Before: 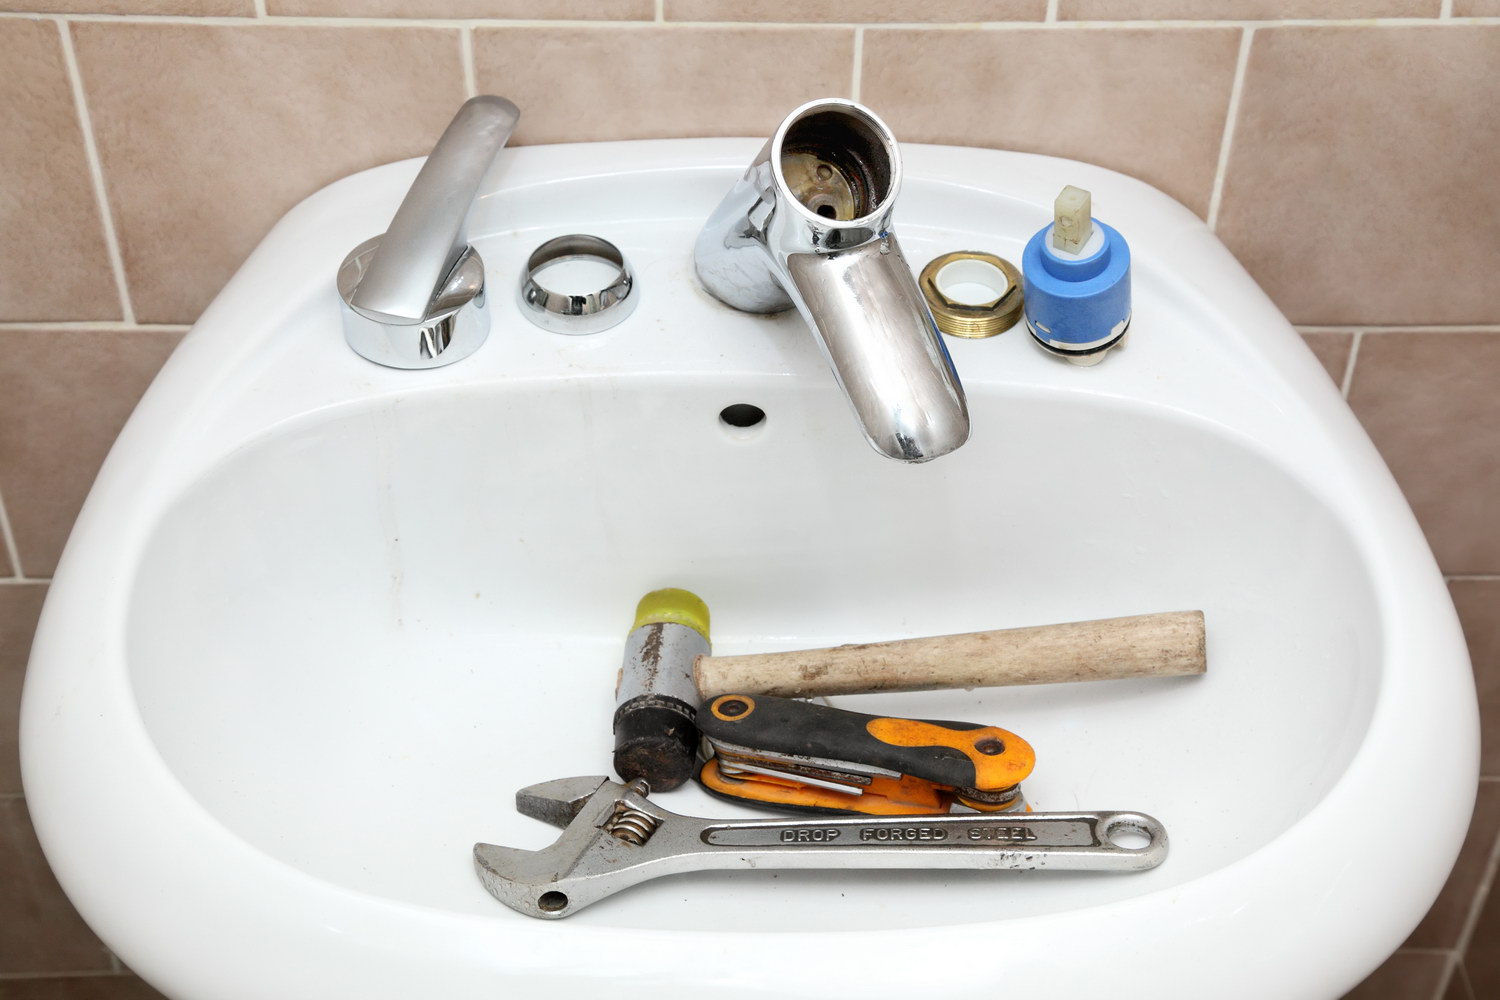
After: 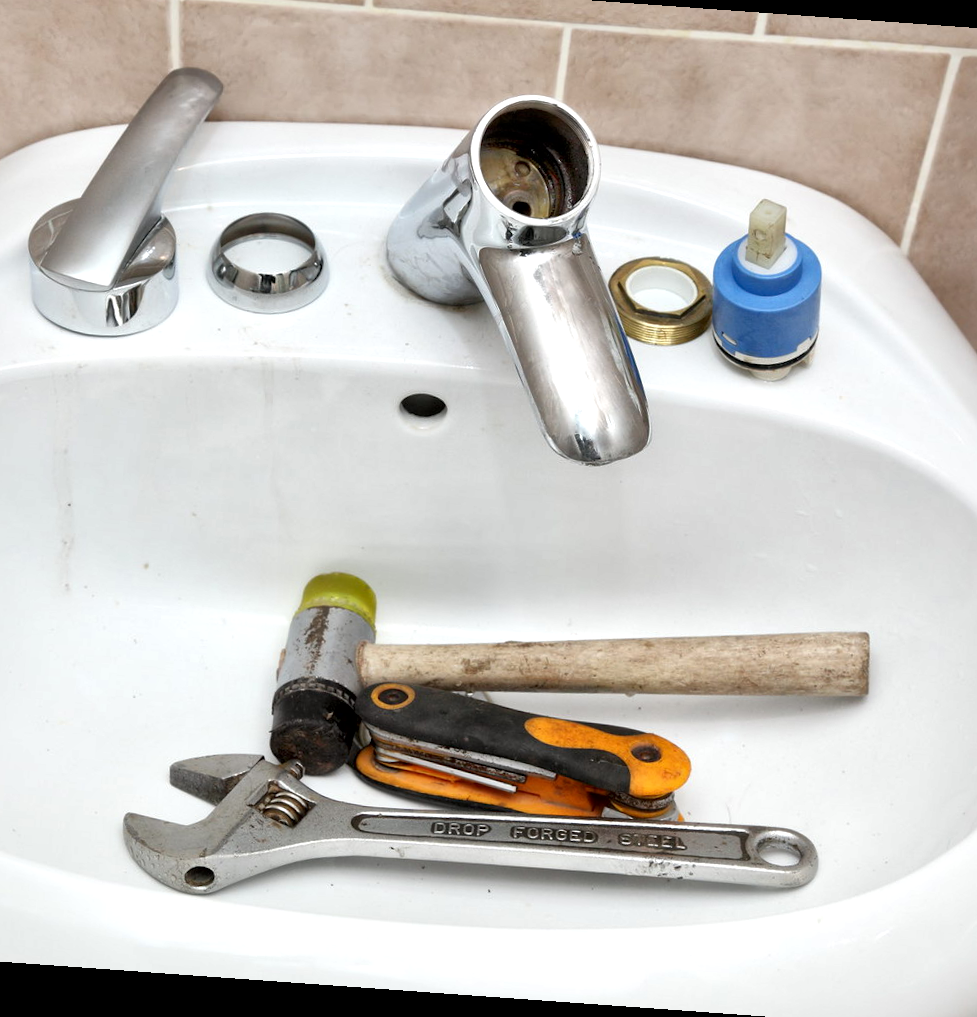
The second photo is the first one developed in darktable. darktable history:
crop and rotate: left 22.918%, top 5.629%, right 14.711%, bottom 2.247%
rotate and perspective: rotation 4.1°, automatic cropping off
local contrast: mode bilateral grid, contrast 20, coarseness 50, detail 179%, midtone range 0.2
